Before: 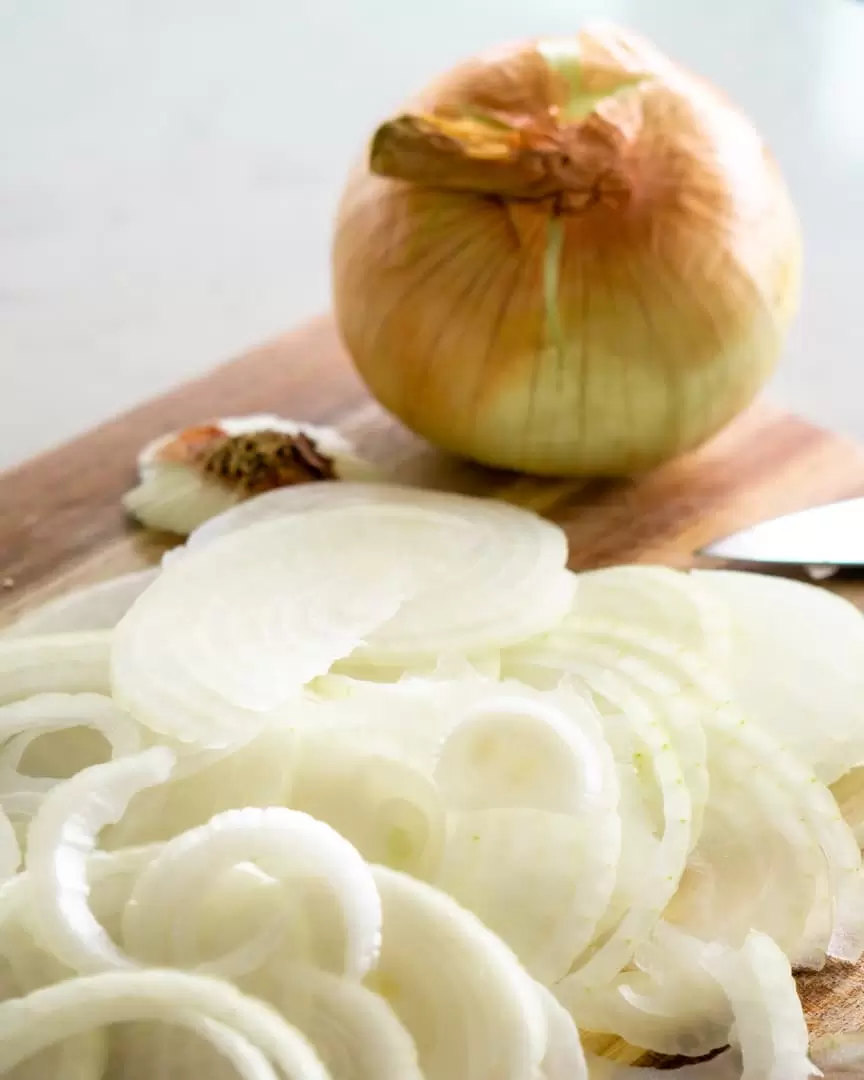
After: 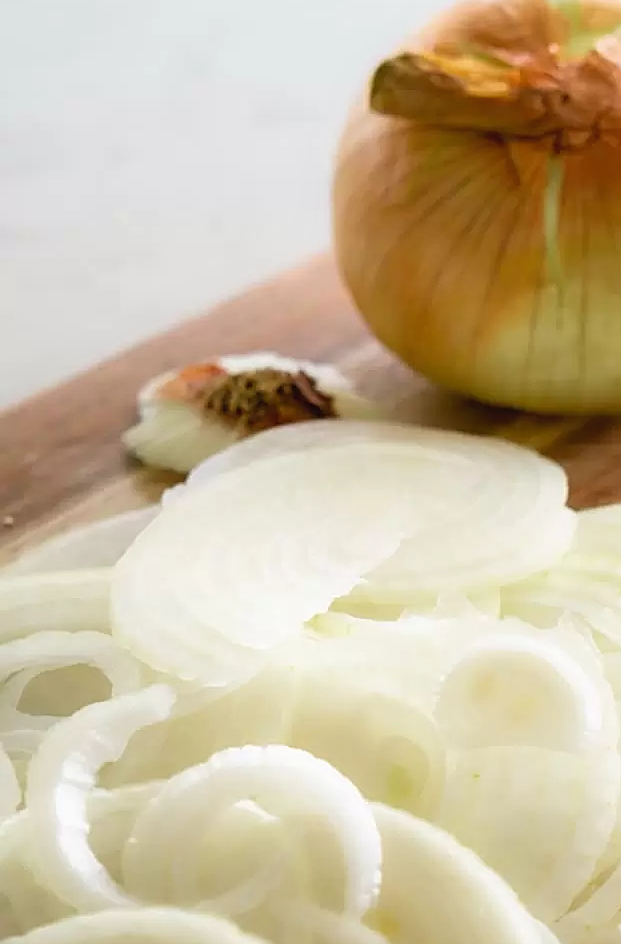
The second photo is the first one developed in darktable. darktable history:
sharpen: on, module defaults
contrast equalizer: y [[0.5, 0.488, 0.462, 0.461, 0.491, 0.5], [0.5 ×6], [0.5 ×6], [0 ×6], [0 ×6]]
crop: top 5.803%, right 27.864%, bottom 5.804%
